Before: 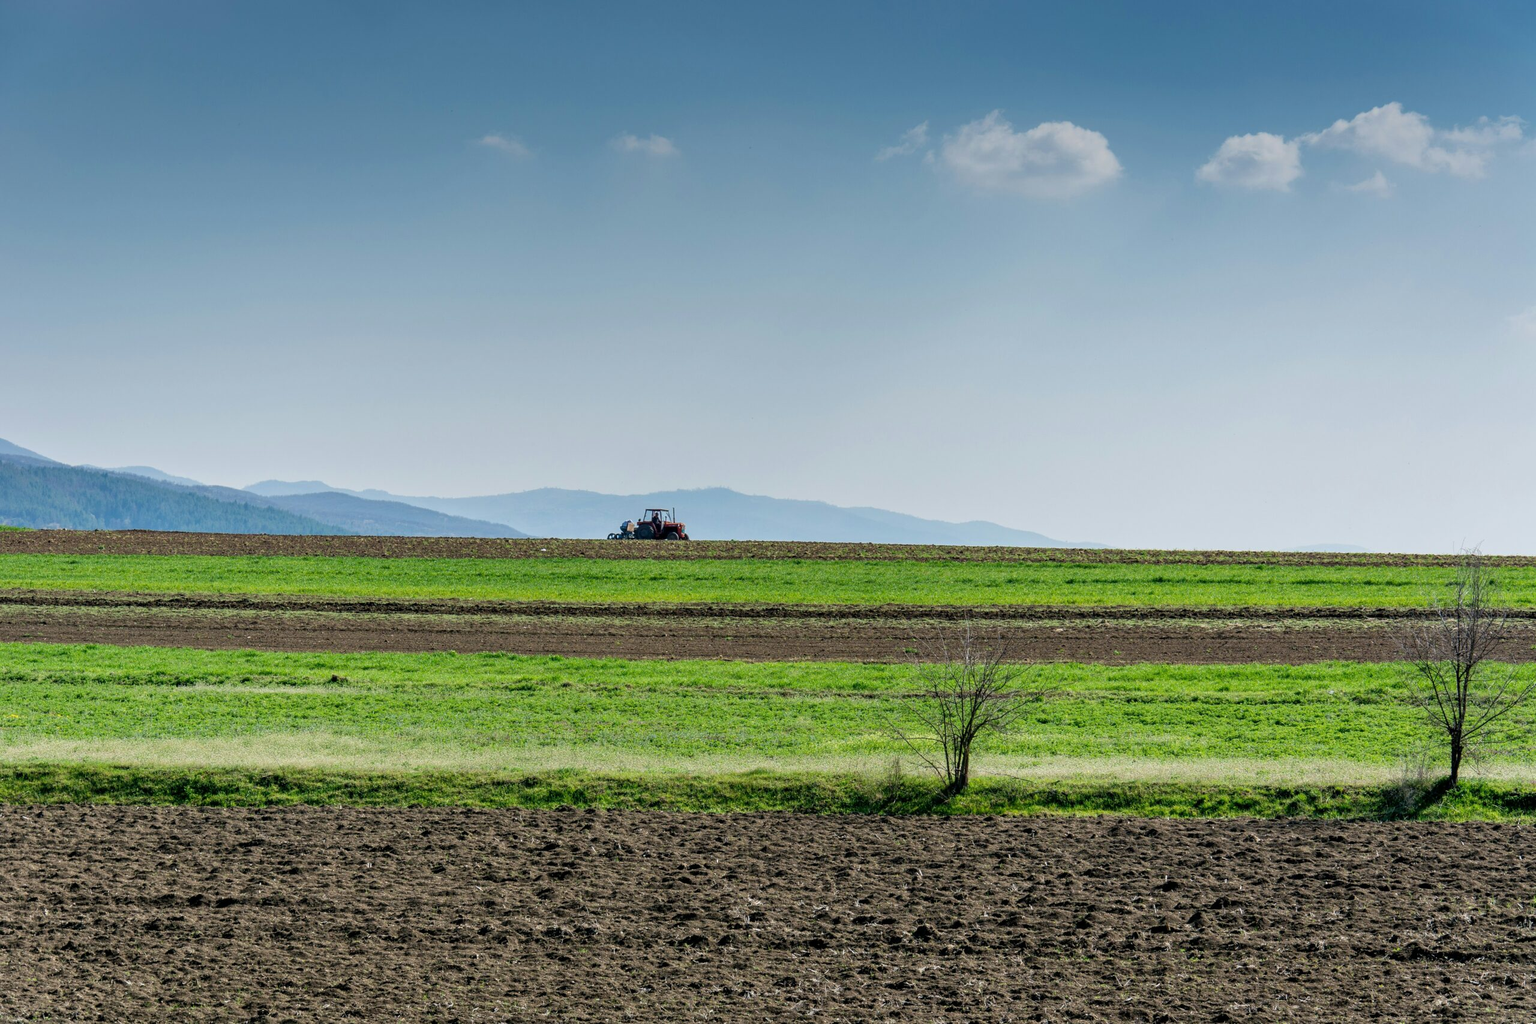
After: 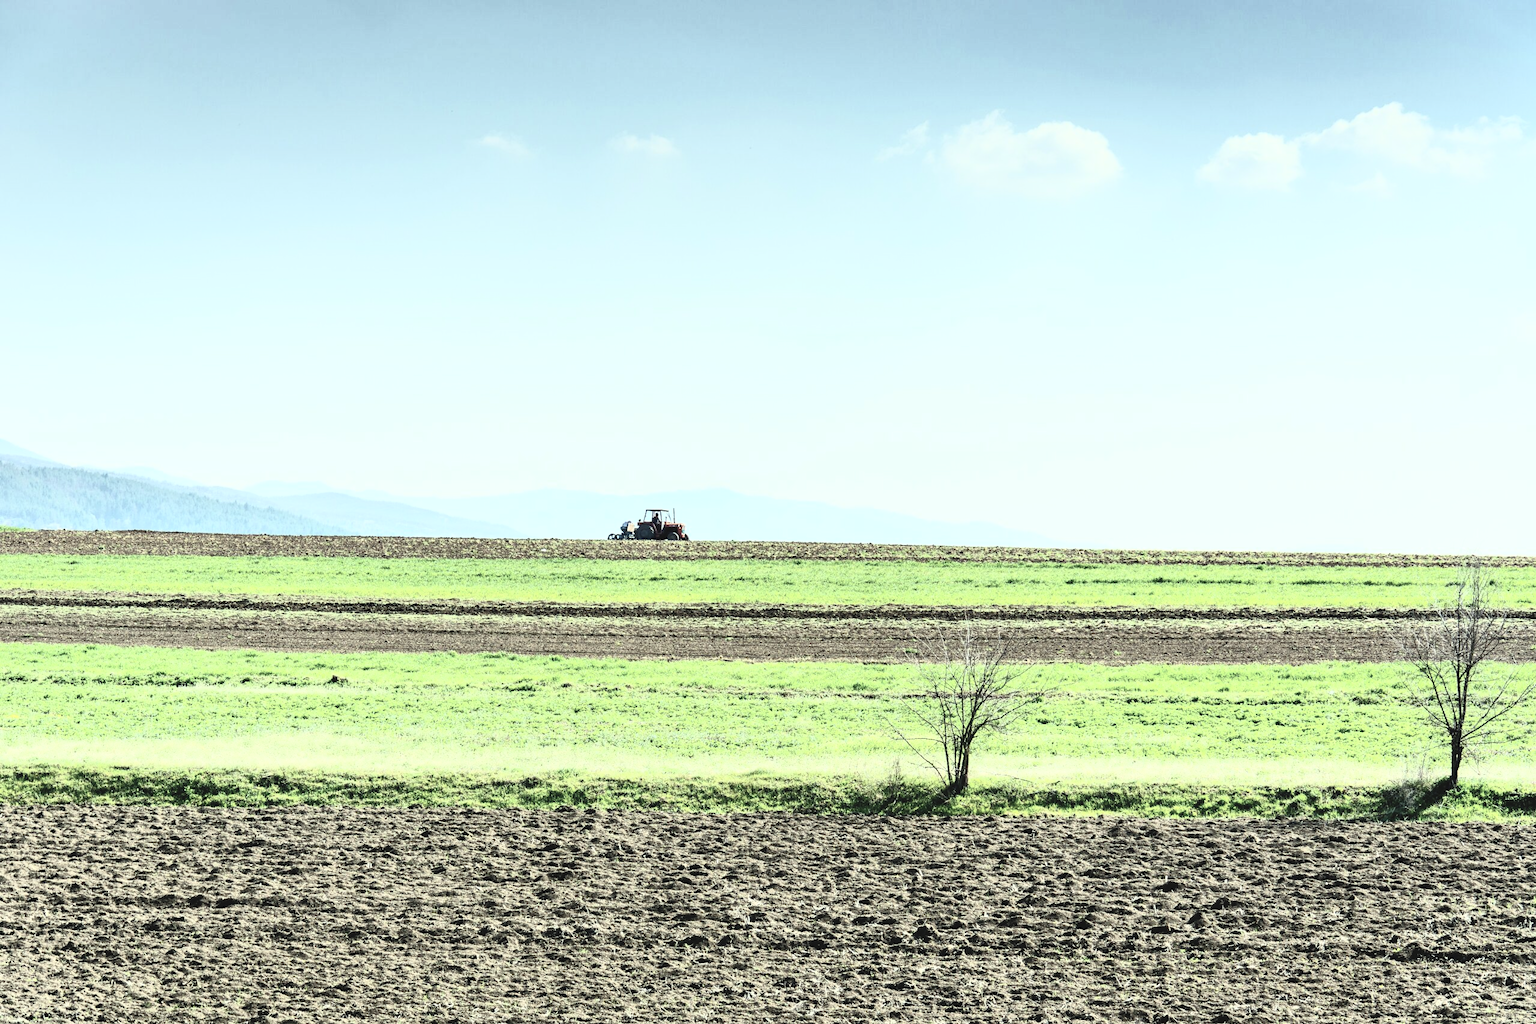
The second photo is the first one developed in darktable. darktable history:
exposure: black level correction -0.002, exposure 0.54 EV, compensate highlight preservation false
color correction: highlights a* -4.73, highlights b* 5.06, saturation 0.97
contrast brightness saturation: contrast 0.57, brightness 0.57, saturation -0.34
